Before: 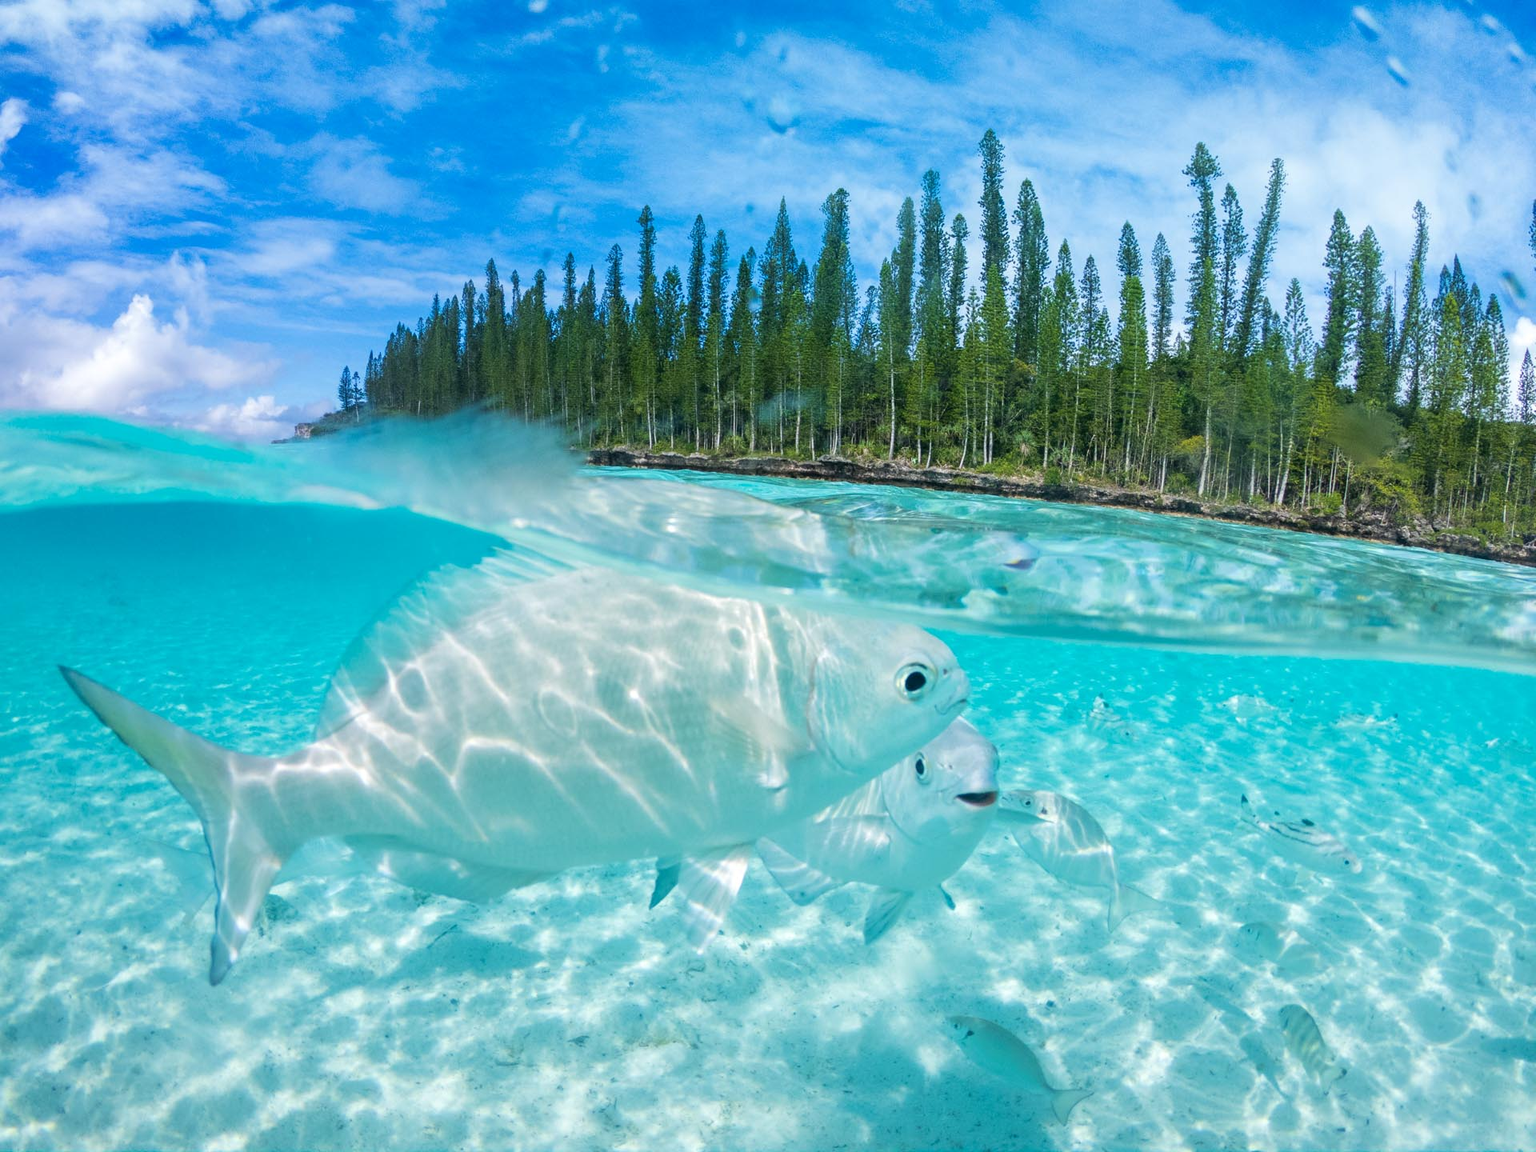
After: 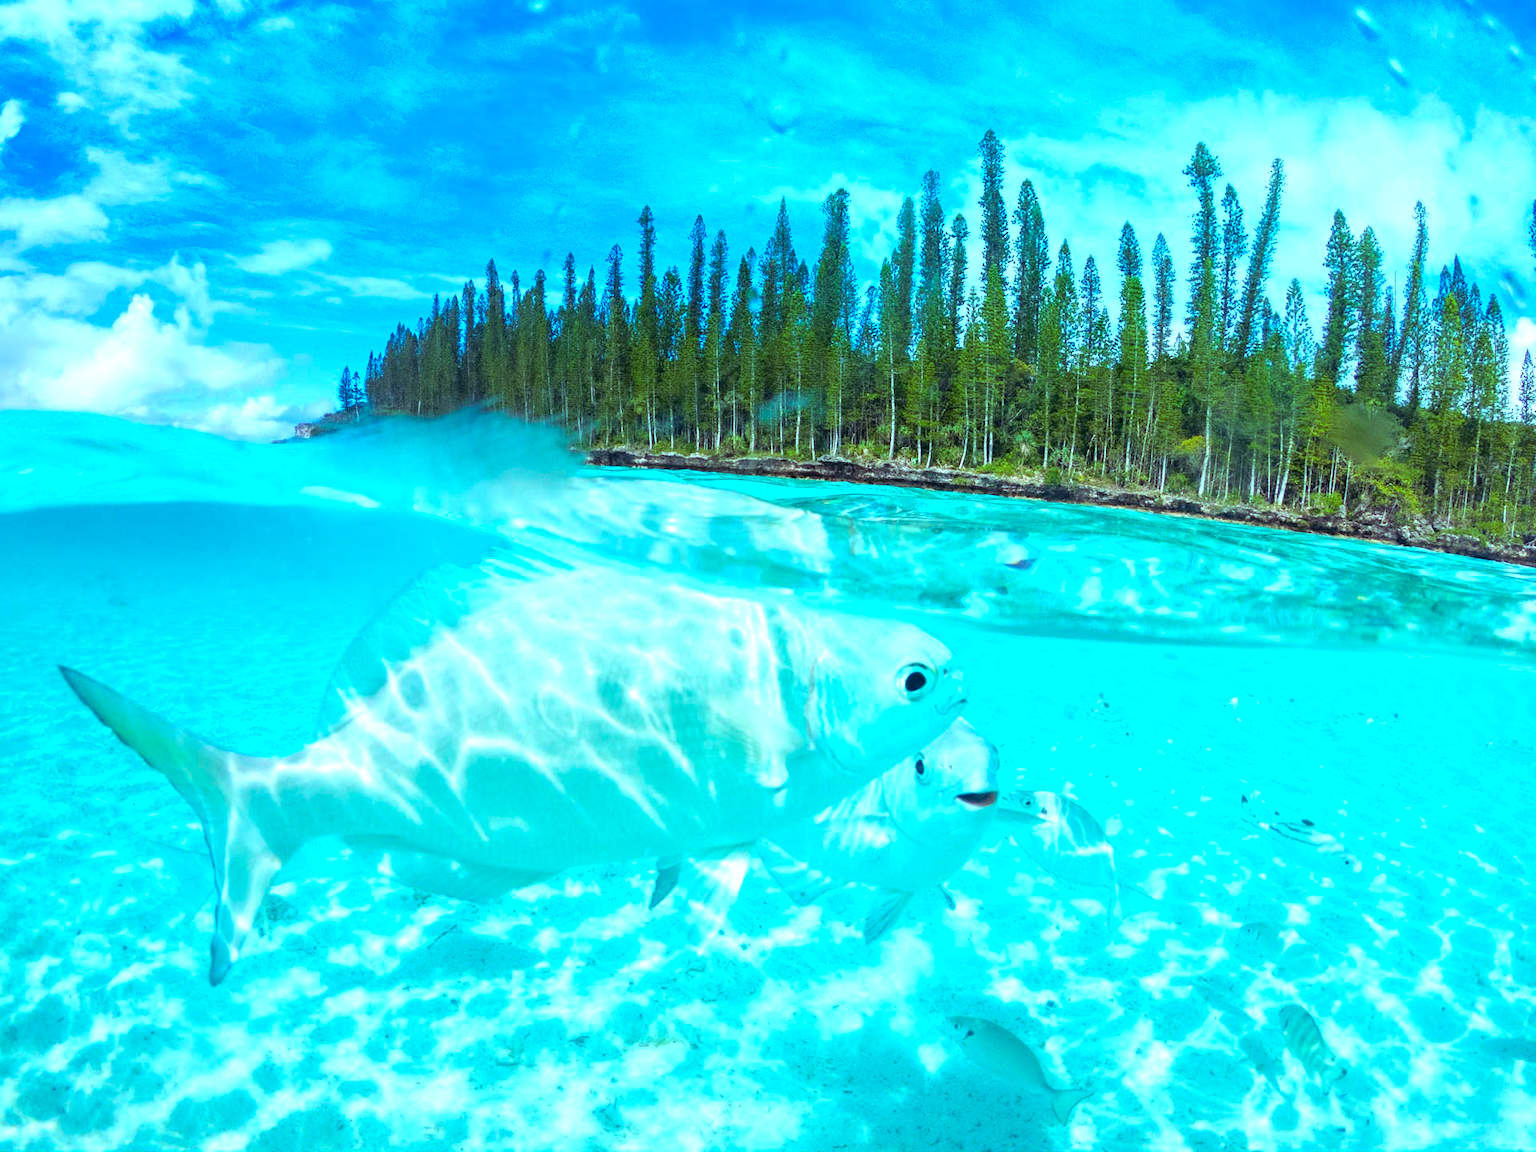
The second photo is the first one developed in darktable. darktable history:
color balance rgb: shadows lift › luminance 0.434%, shadows lift › chroma 6.835%, shadows lift › hue 298.23°, highlights gain › chroma 4.053%, highlights gain › hue 201.93°, perceptual saturation grading › global saturation 19.906%, contrast 4.679%
exposure: black level correction 0.001, exposure 0.499 EV, compensate exposure bias true, compensate highlight preservation false
